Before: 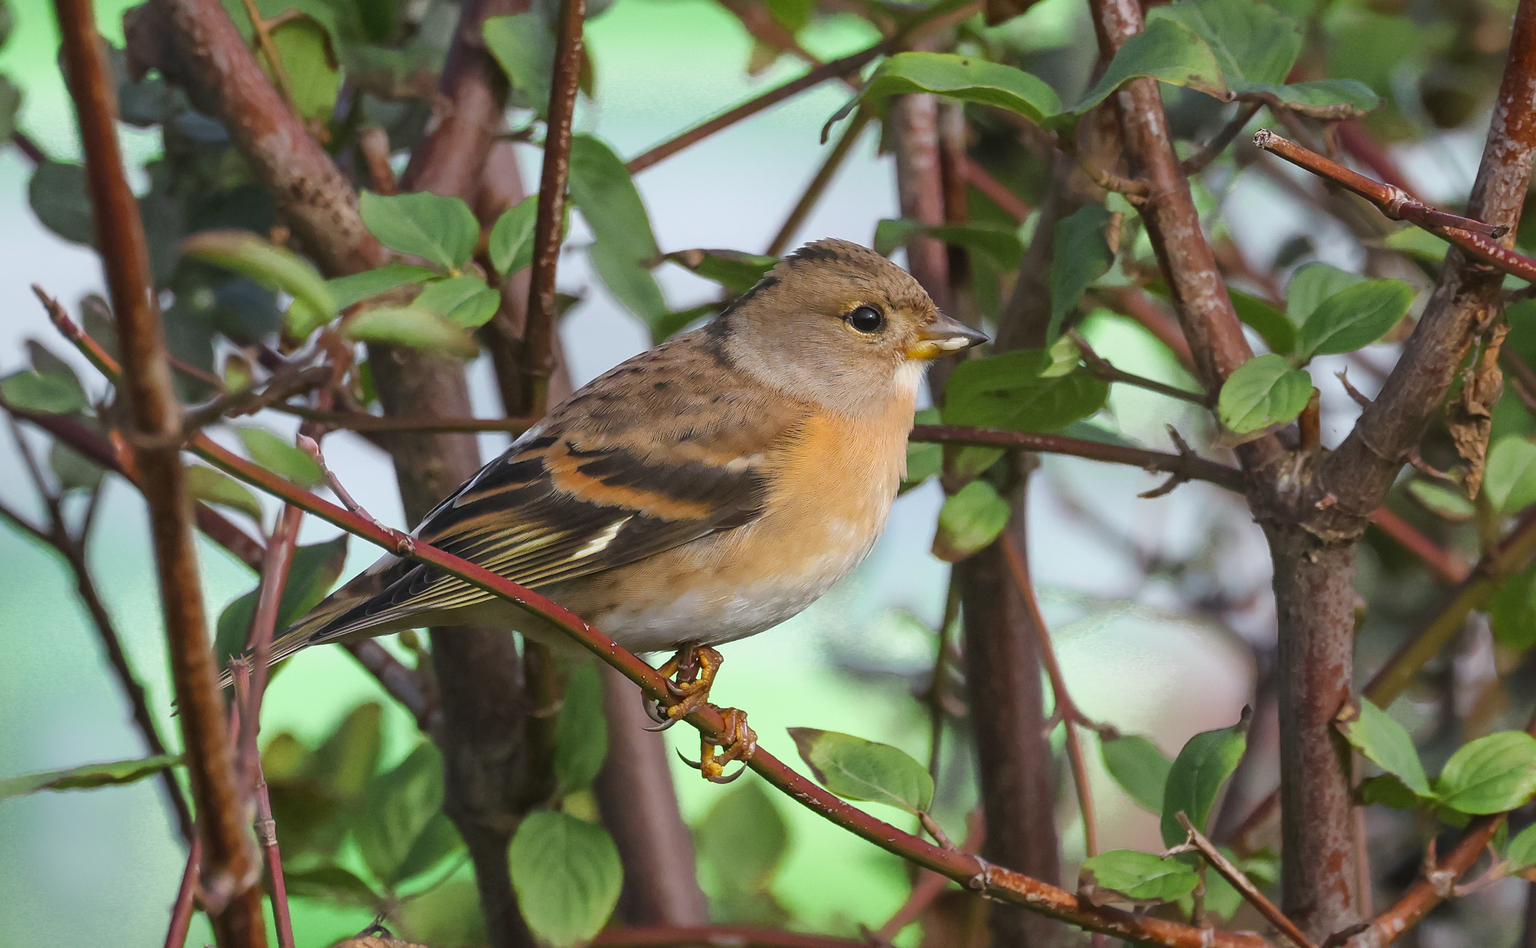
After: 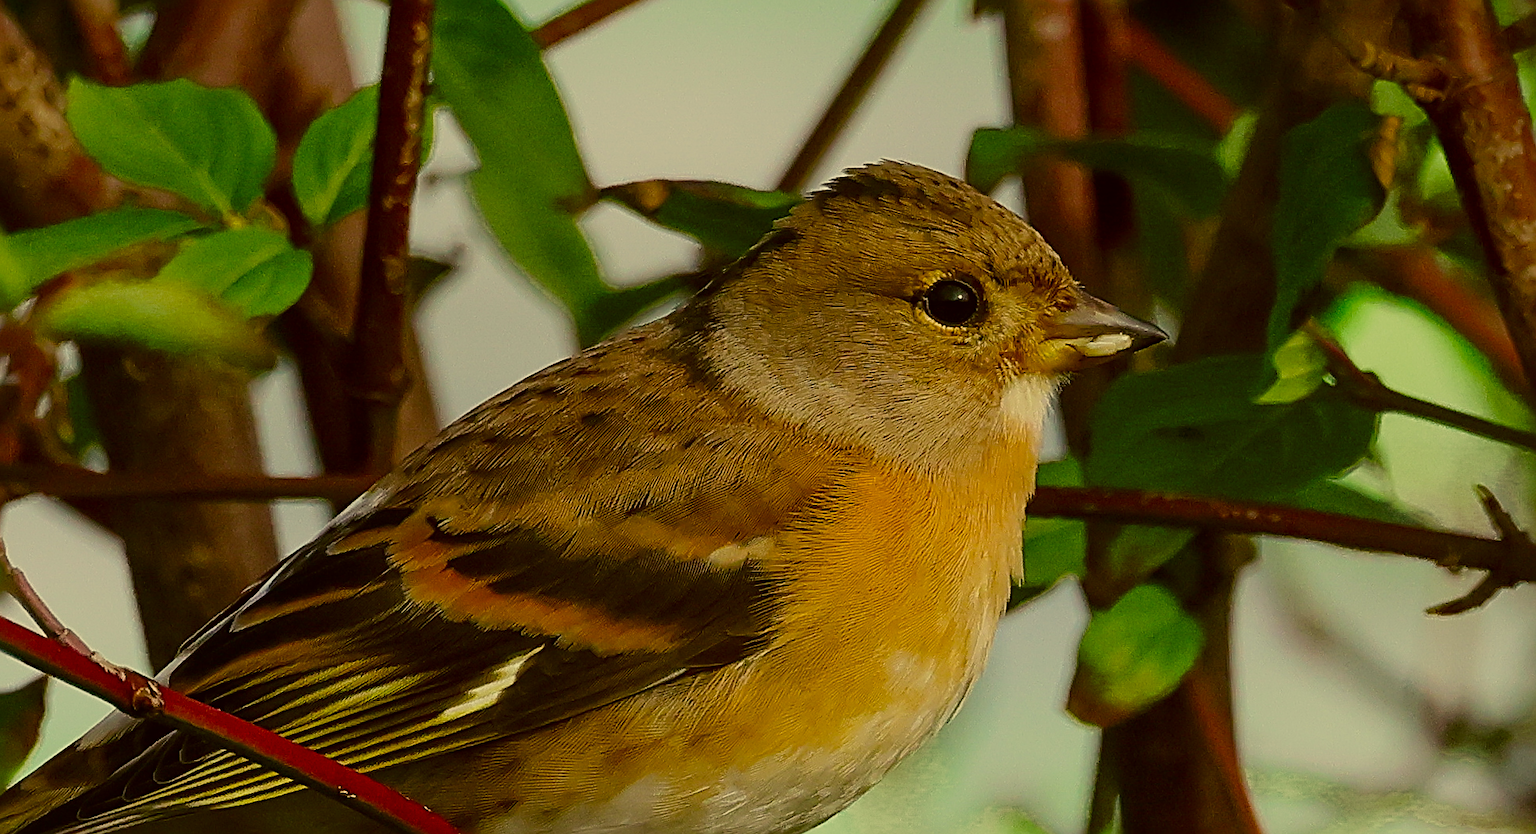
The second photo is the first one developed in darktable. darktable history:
crop: left 20.932%, top 15.471%, right 21.848%, bottom 34.081%
color correction: highlights a* 0.162, highlights b* 29.53, shadows a* -0.162, shadows b* 21.09
filmic rgb: hardness 4.17
contrast brightness saturation: contrast 0.1, brightness -0.26, saturation 0.14
color balance rgb: perceptual saturation grading › global saturation 20%, global vibrance 20%
sharpen: radius 3.025, amount 0.757
